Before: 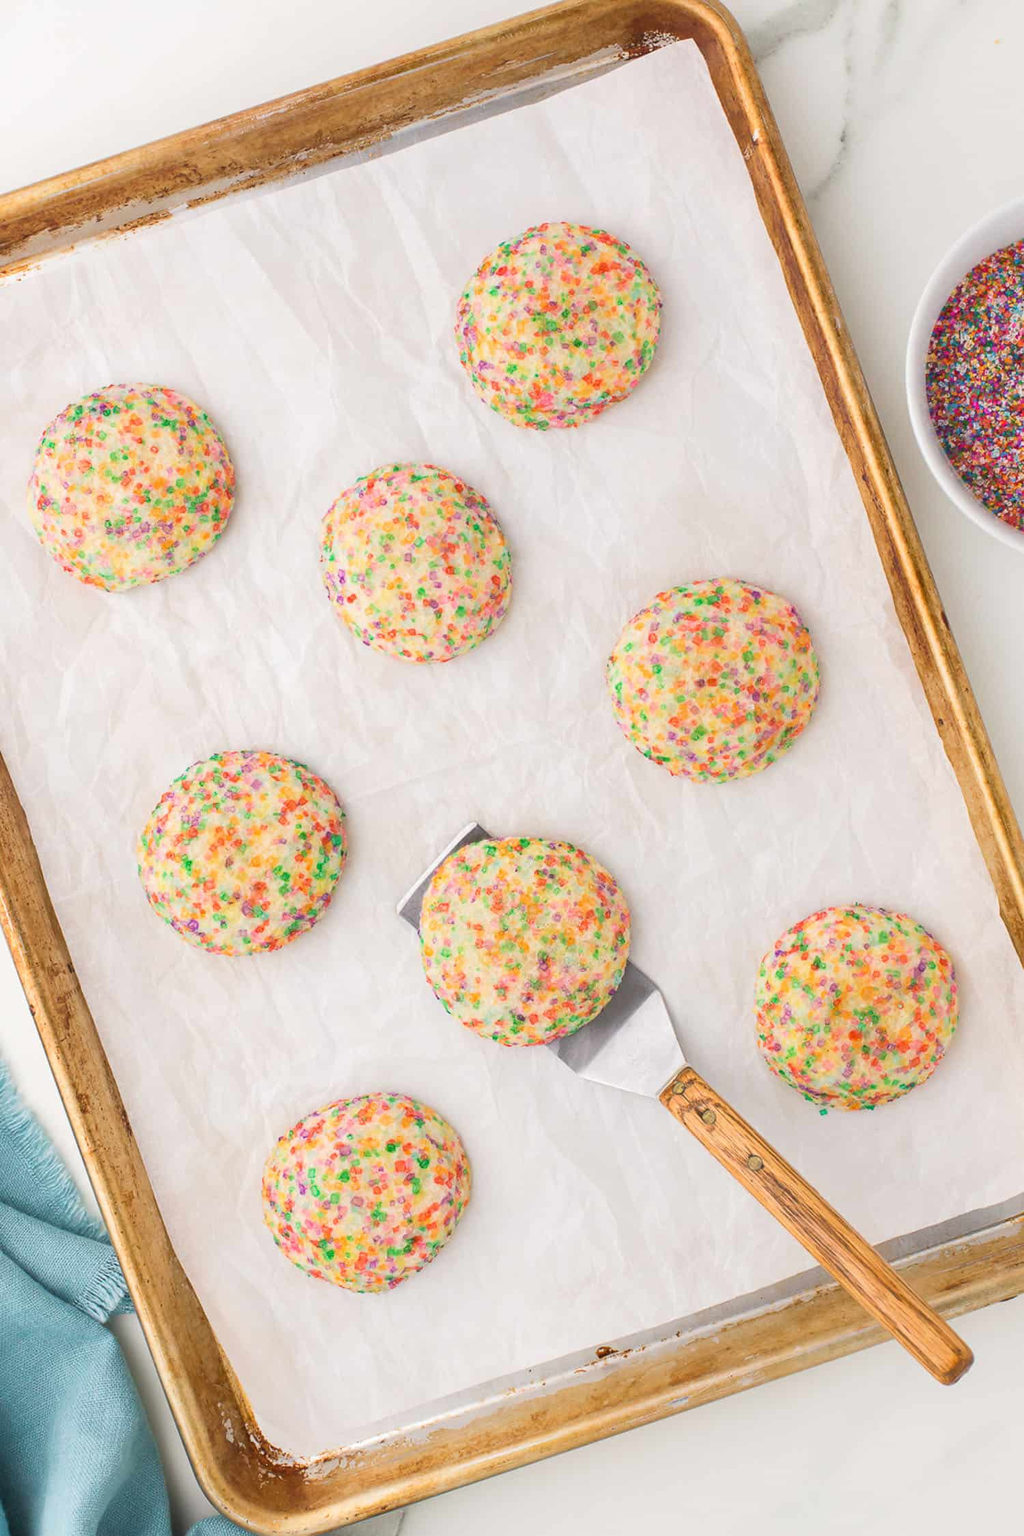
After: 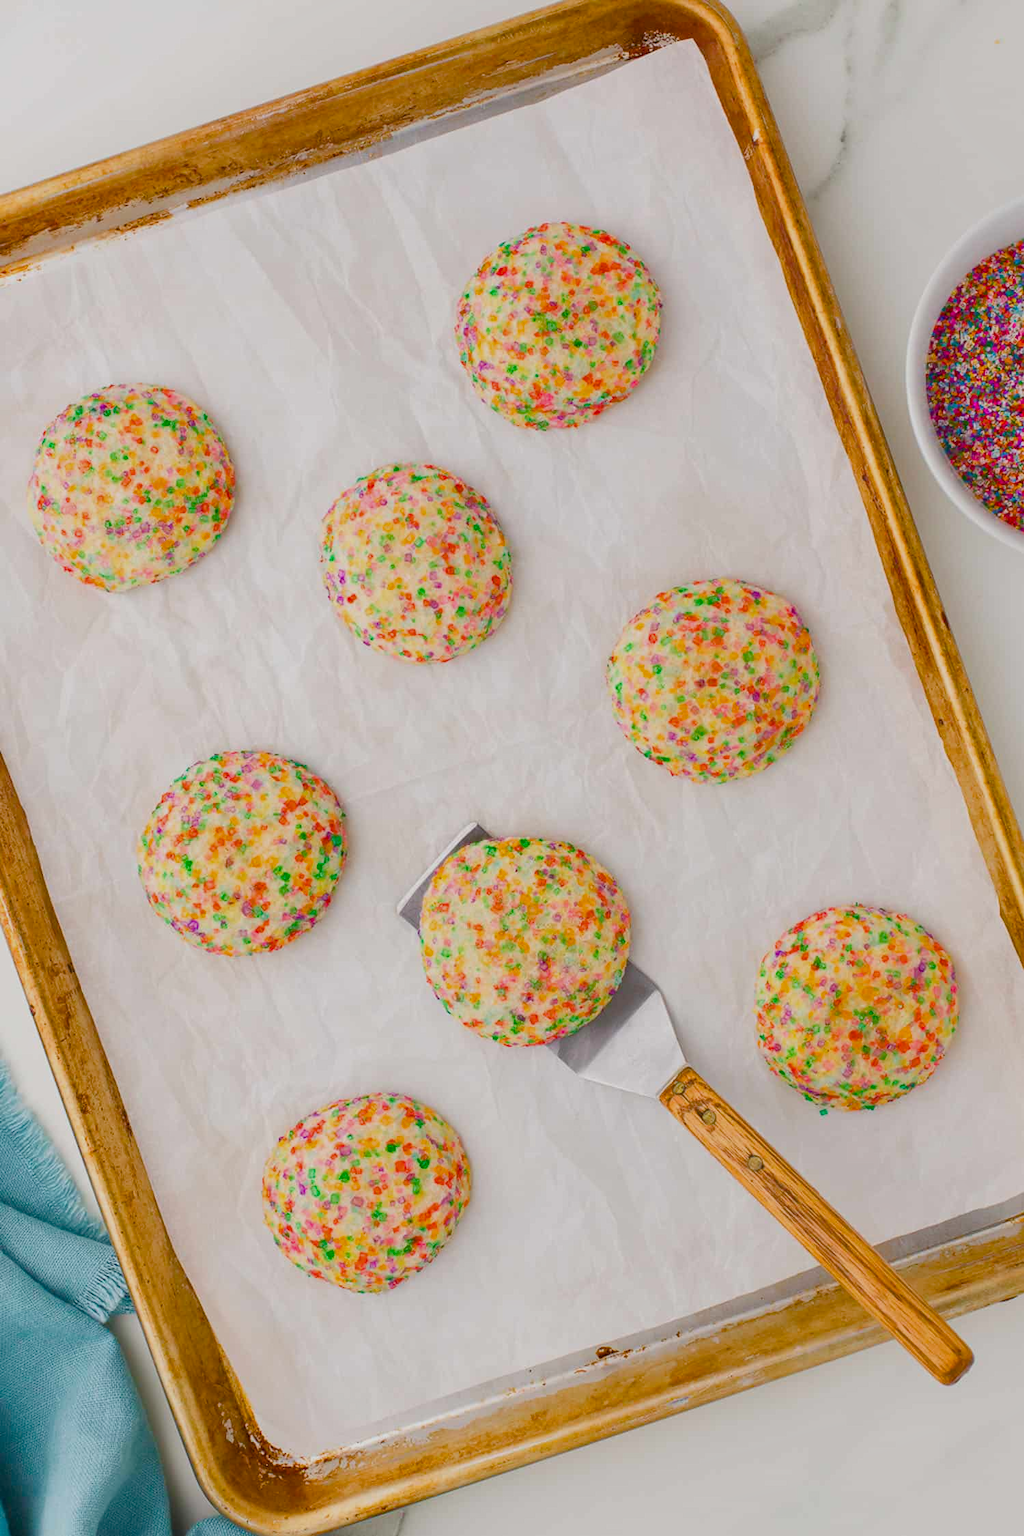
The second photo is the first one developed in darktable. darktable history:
color balance rgb: perceptual saturation grading › global saturation 35%, perceptual saturation grading › highlights -25%, perceptual saturation grading › shadows 50%
exposure: exposure -0.462 EV, compensate highlight preservation false
shadows and highlights: shadows 25, highlights -25
